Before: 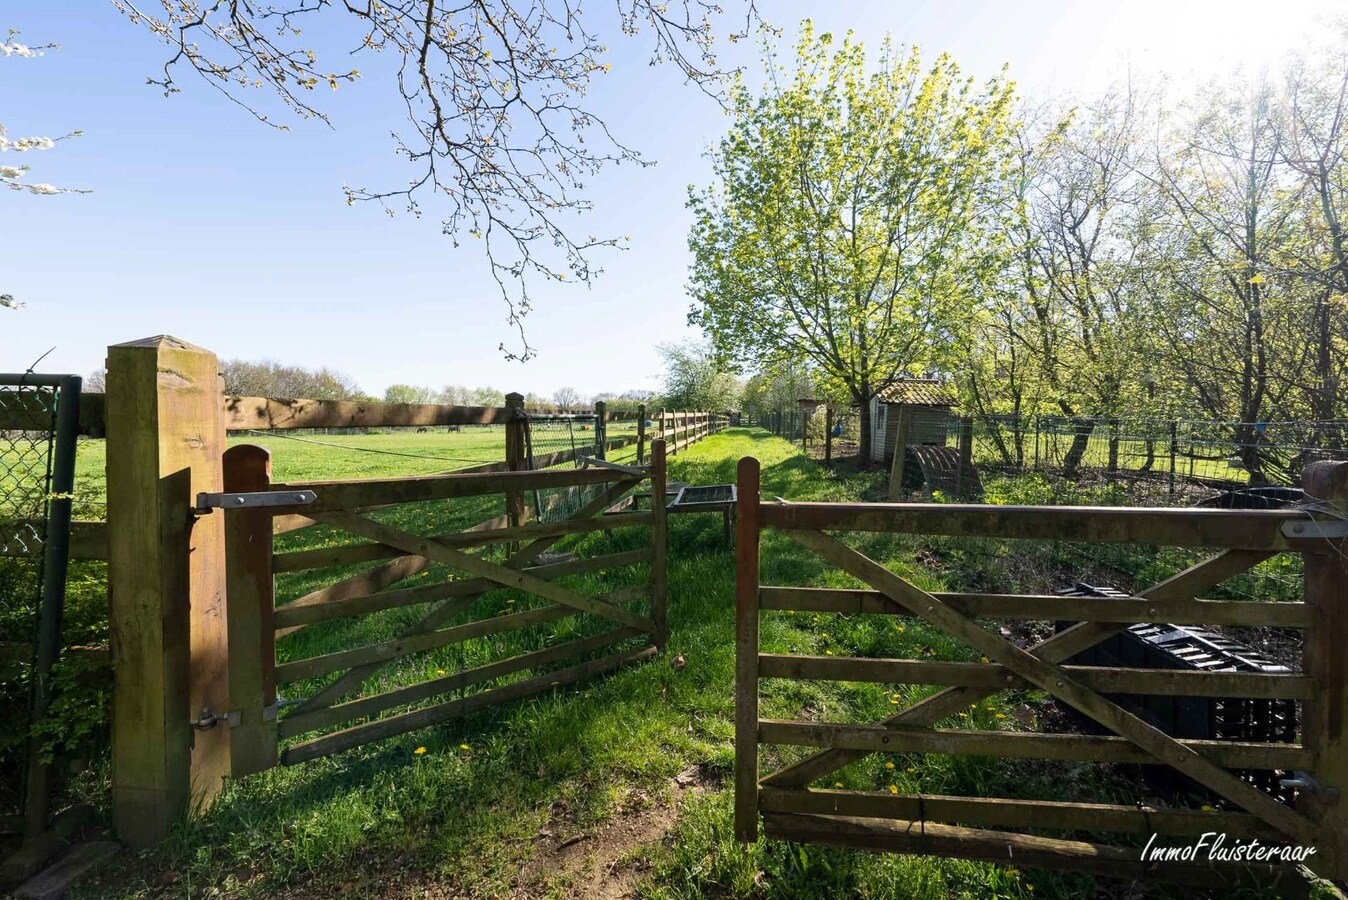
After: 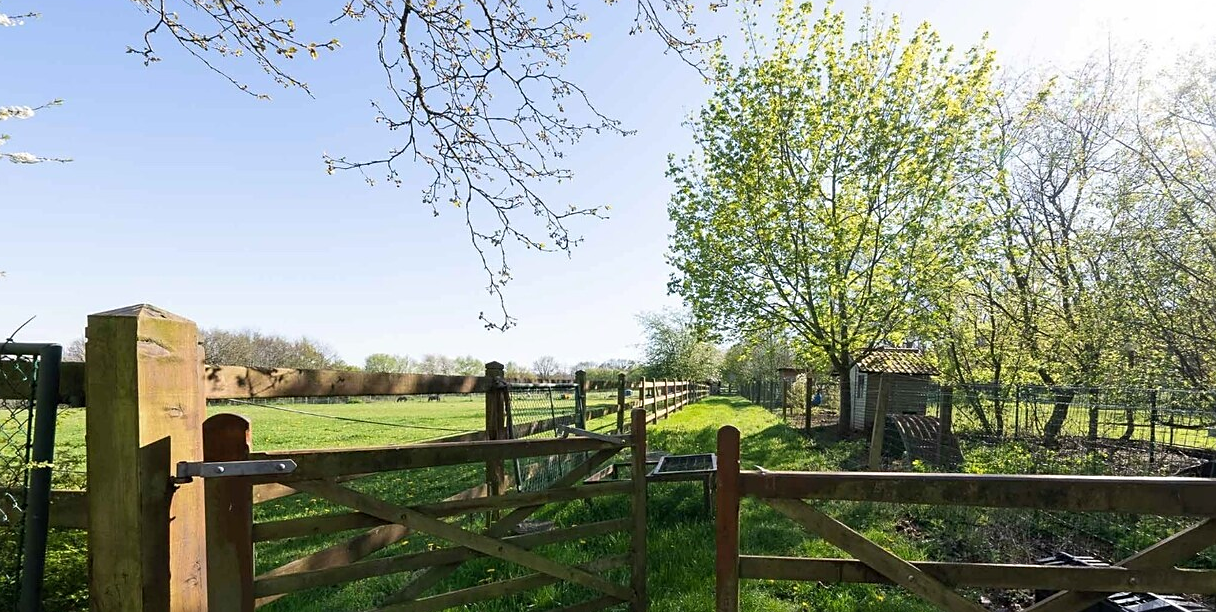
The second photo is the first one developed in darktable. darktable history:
sharpen: radius 1.894, amount 0.399, threshold 1.307
crop: left 1.524%, top 3.455%, right 7.654%, bottom 28.497%
